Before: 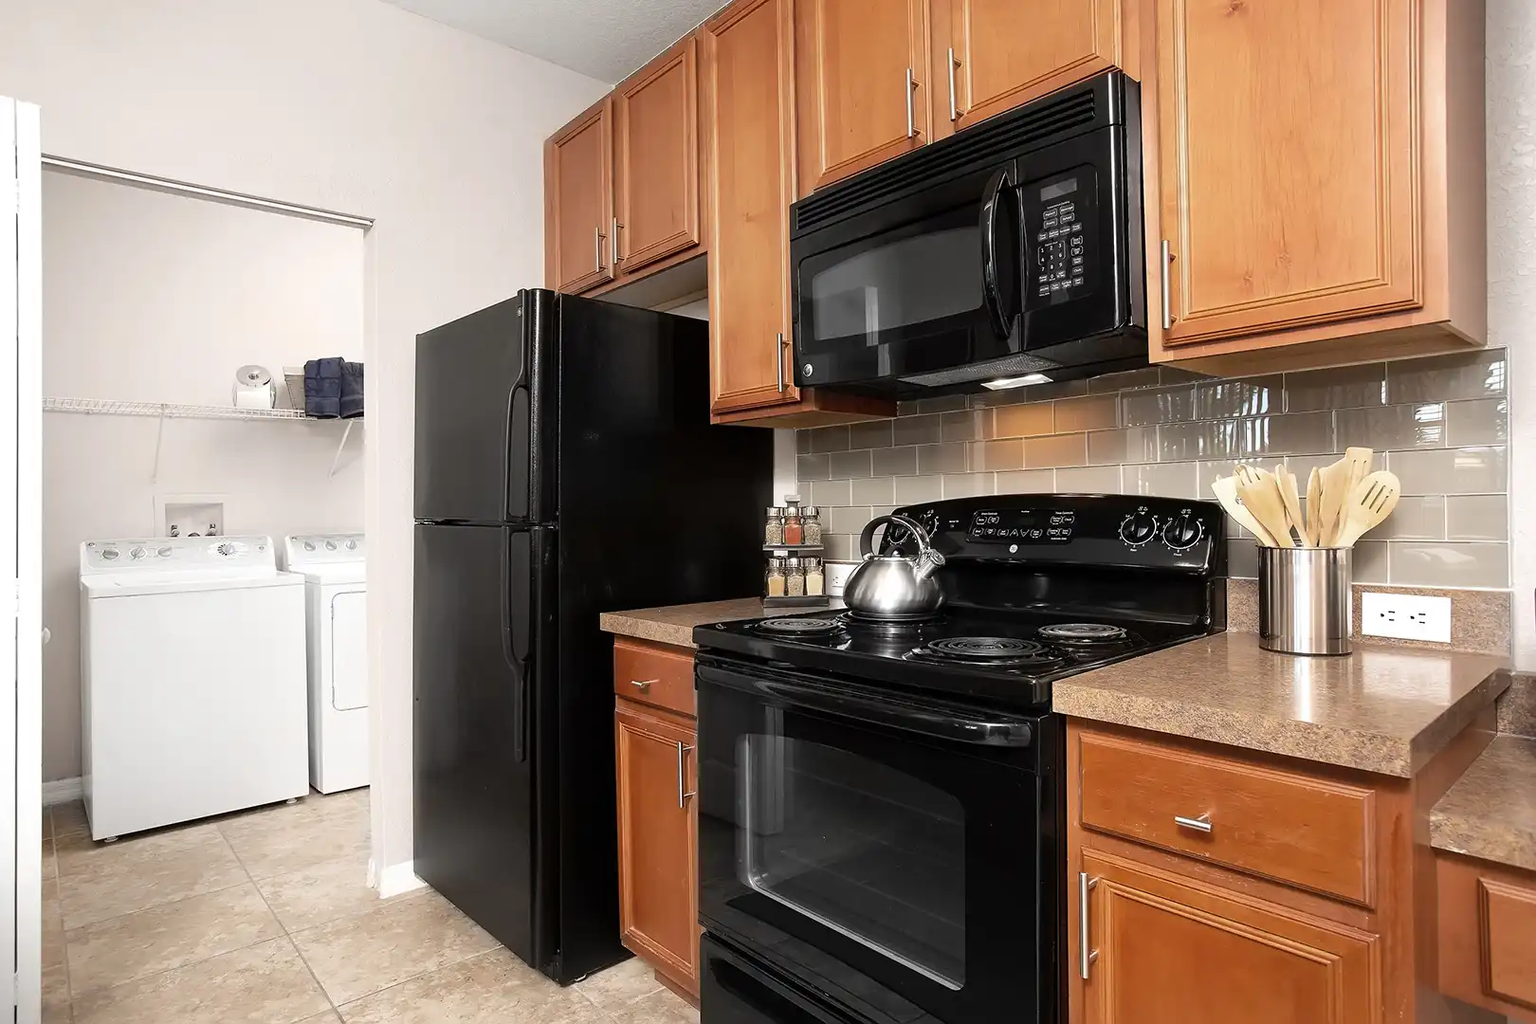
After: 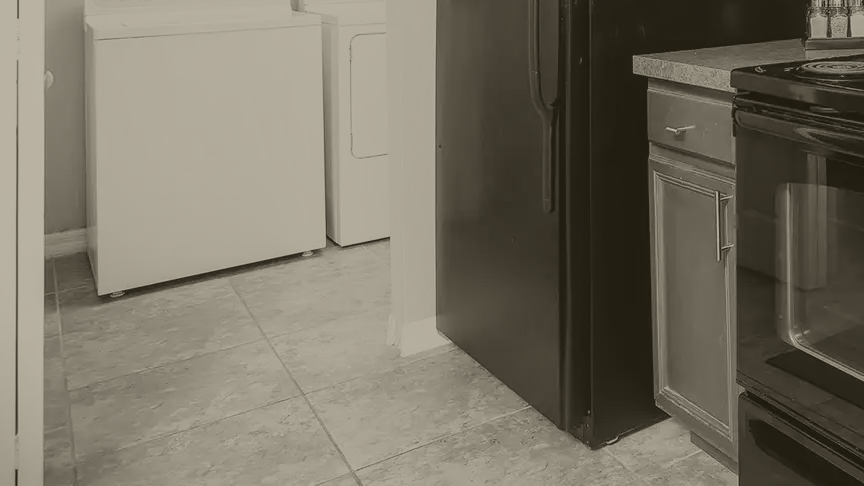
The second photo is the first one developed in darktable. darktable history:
exposure: exposure 0.197 EV, compensate highlight preservation false
crop and rotate: top 54.778%, right 46.61%, bottom 0.159%
color zones: curves: ch1 [(0.263, 0.53) (0.376, 0.287) (0.487, 0.512) (0.748, 0.547) (1, 0.513)]; ch2 [(0.262, 0.45) (0.751, 0.477)], mix 31.98%
color contrast: green-magenta contrast 0.8, blue-yellow contrast 1.1, unbound 0
colorize: hue 41.44°, saturation 22%, source mix 60%, lightness 10.61%
local contrast: on, module defaults
base curve: curves: ch0 [(0, 0) (0.666, 0.806) (1, 1)]
